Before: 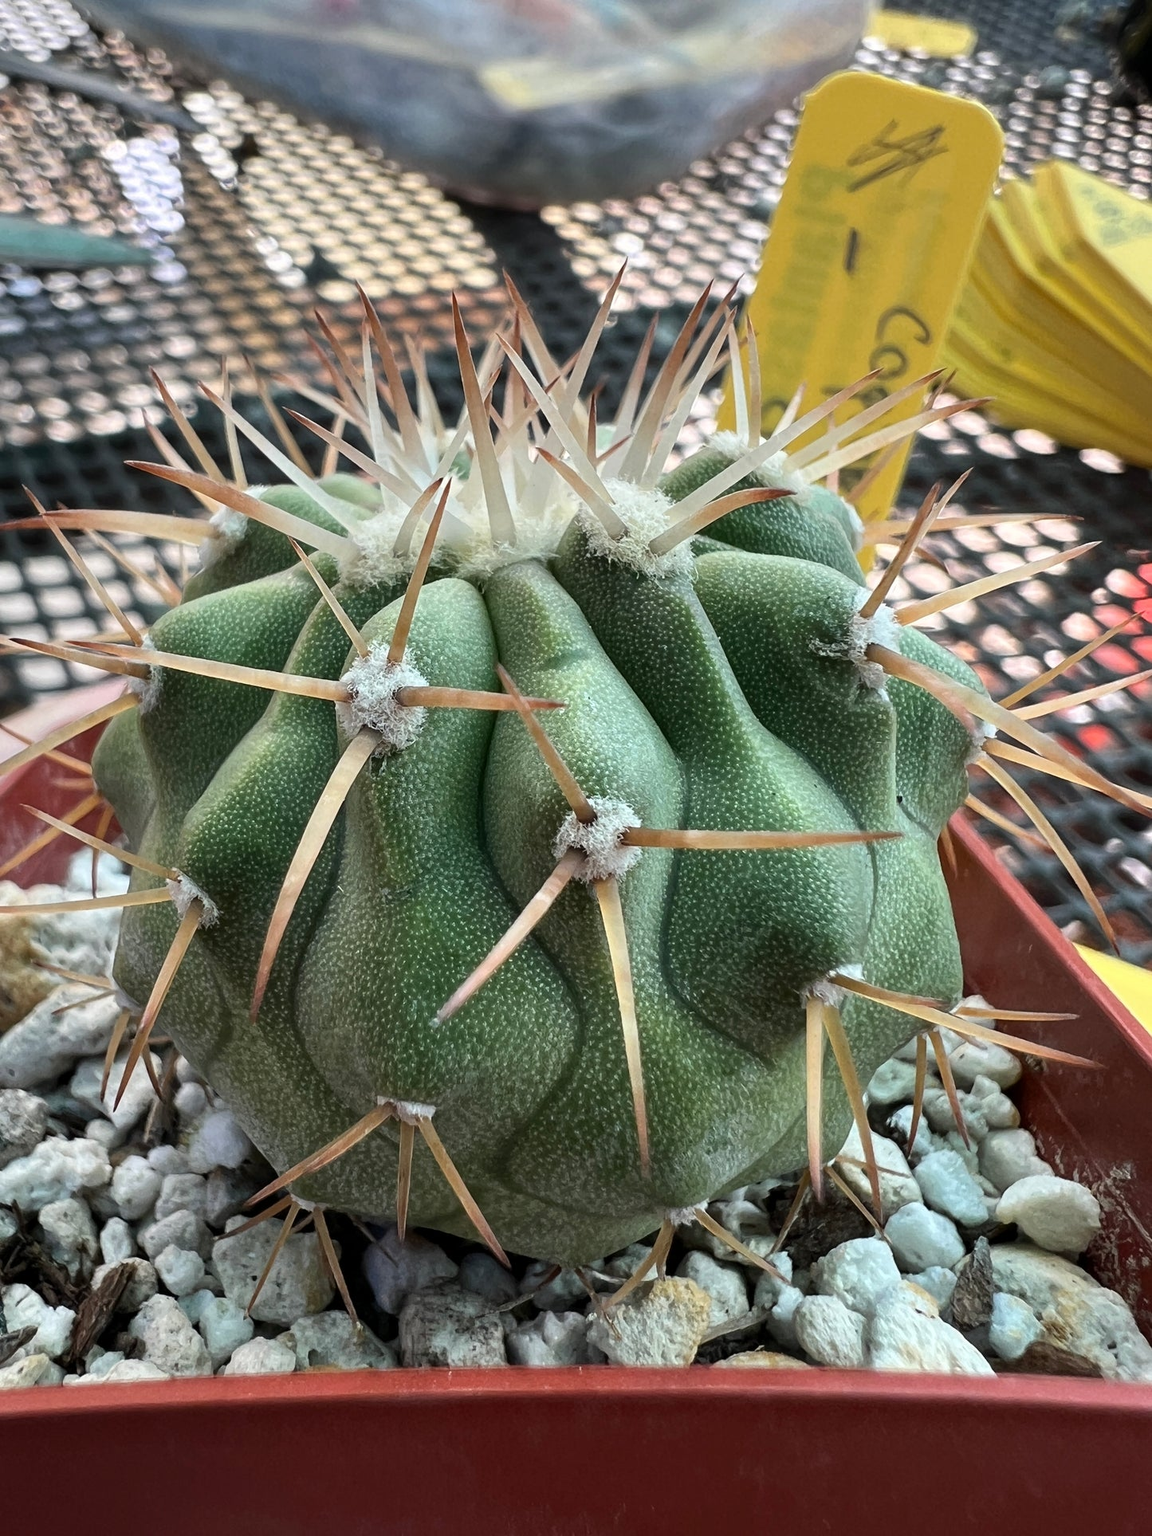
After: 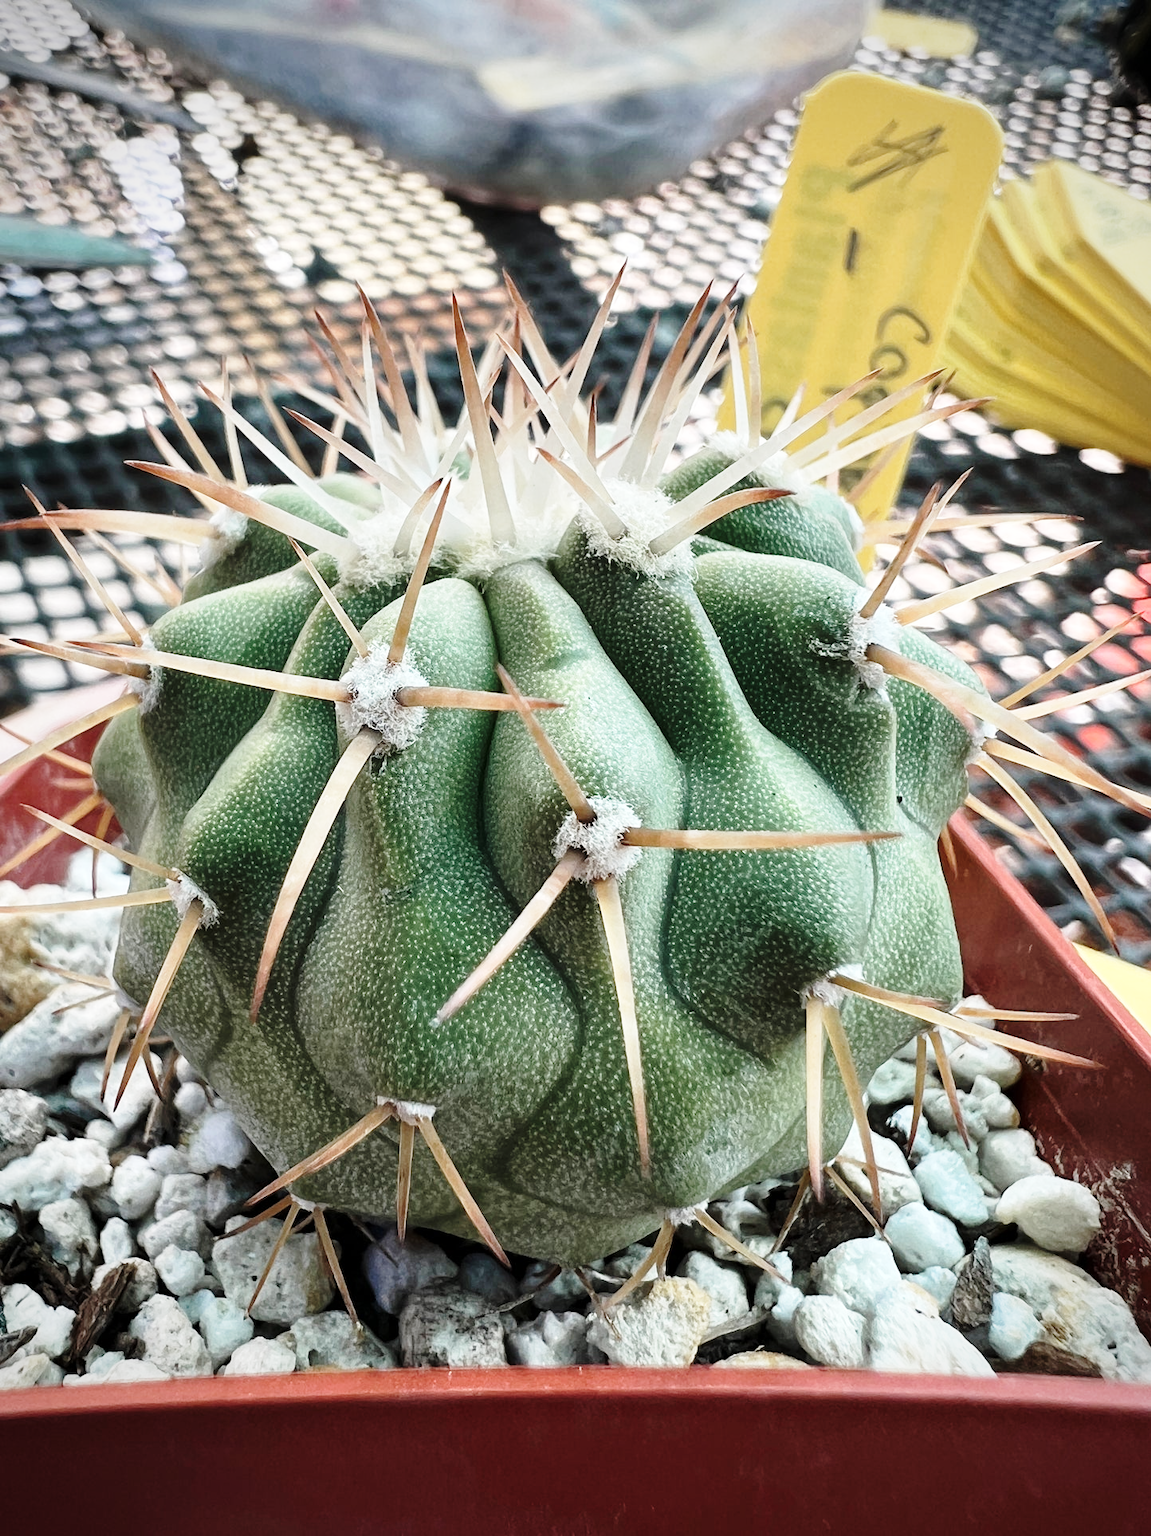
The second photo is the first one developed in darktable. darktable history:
color zones: curves: ch0 [(0, 0.5) (0.143, 0.5) (0.286, 0.5) (0.429, 0.504) (0.571, 0.5) (0.714, 0.509) (0.857, 0.5) (1, 0.5)]; ch1 [(0, 0.425) (0.143, 0.425) (0.286, 0.375) (0.429, 0.405) (0.571, 0.5) (0.714, 0.47) (0.857, 0.425) (1, 0.435)]; ch2 [(0, 0.5) (0.143, 0.5) (0.286, 0.5) (0.429, 0.517) (0.571, 0.5) (0.714, 0.51) (0.857, 0.5) (1, 0.5)]
vignetting: saturation -0.03
base curve: curves: ch0 [(0, 0) (0.028, 0.03) (0.121, 0.232) (0.46, 0.748) (0.859, 0.968) (1, 1)], preserve colors none
tone equalizer: edges refinement/feathering 500, mask exposure compensation -1.57 EV, preserve details no
